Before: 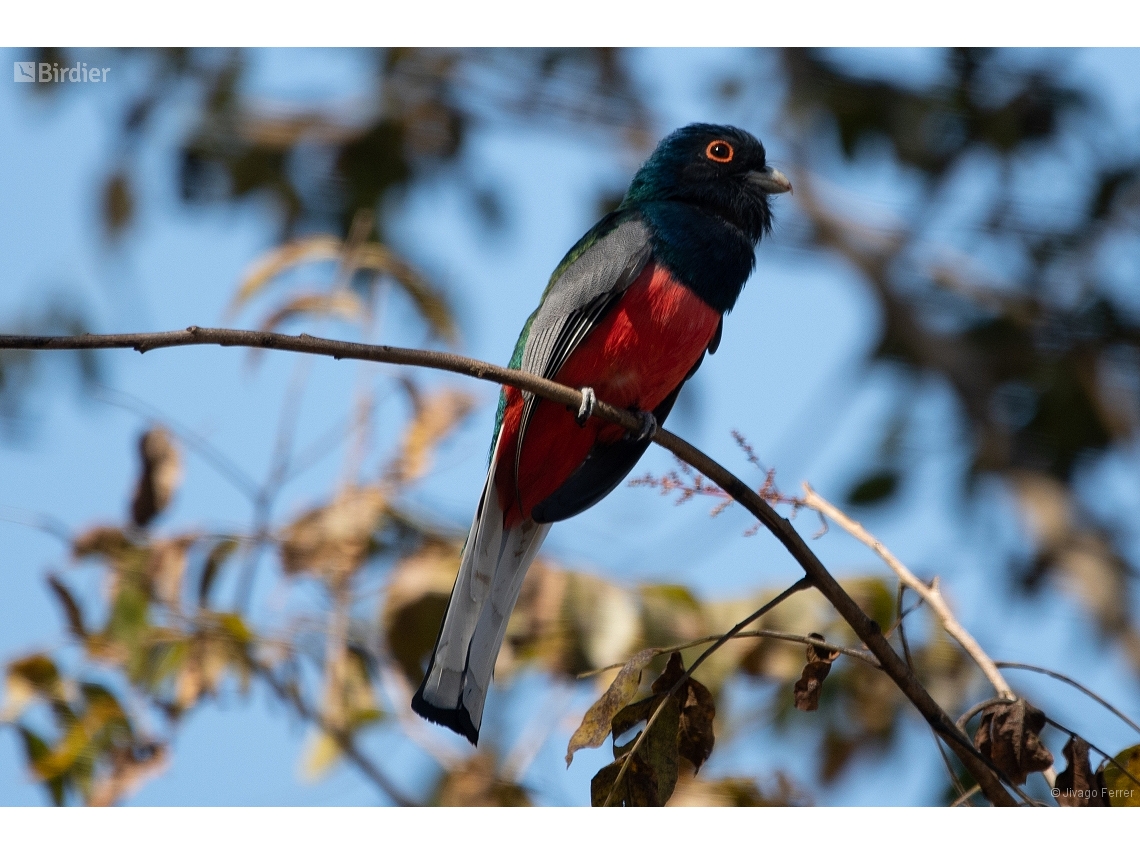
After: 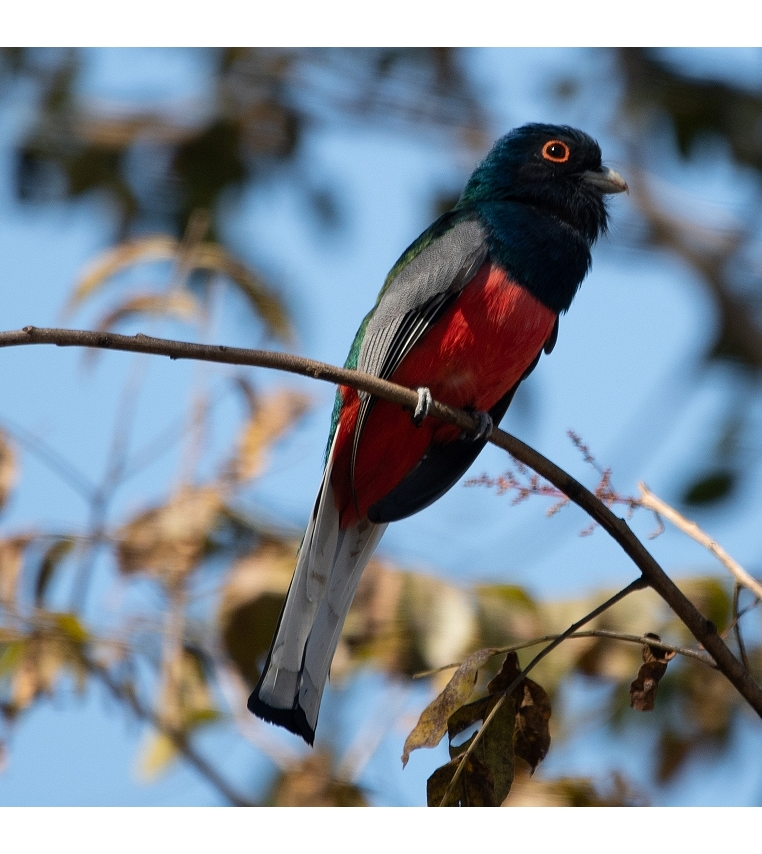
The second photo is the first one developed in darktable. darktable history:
crop and rotate: left 14.447%, right 18.701%
